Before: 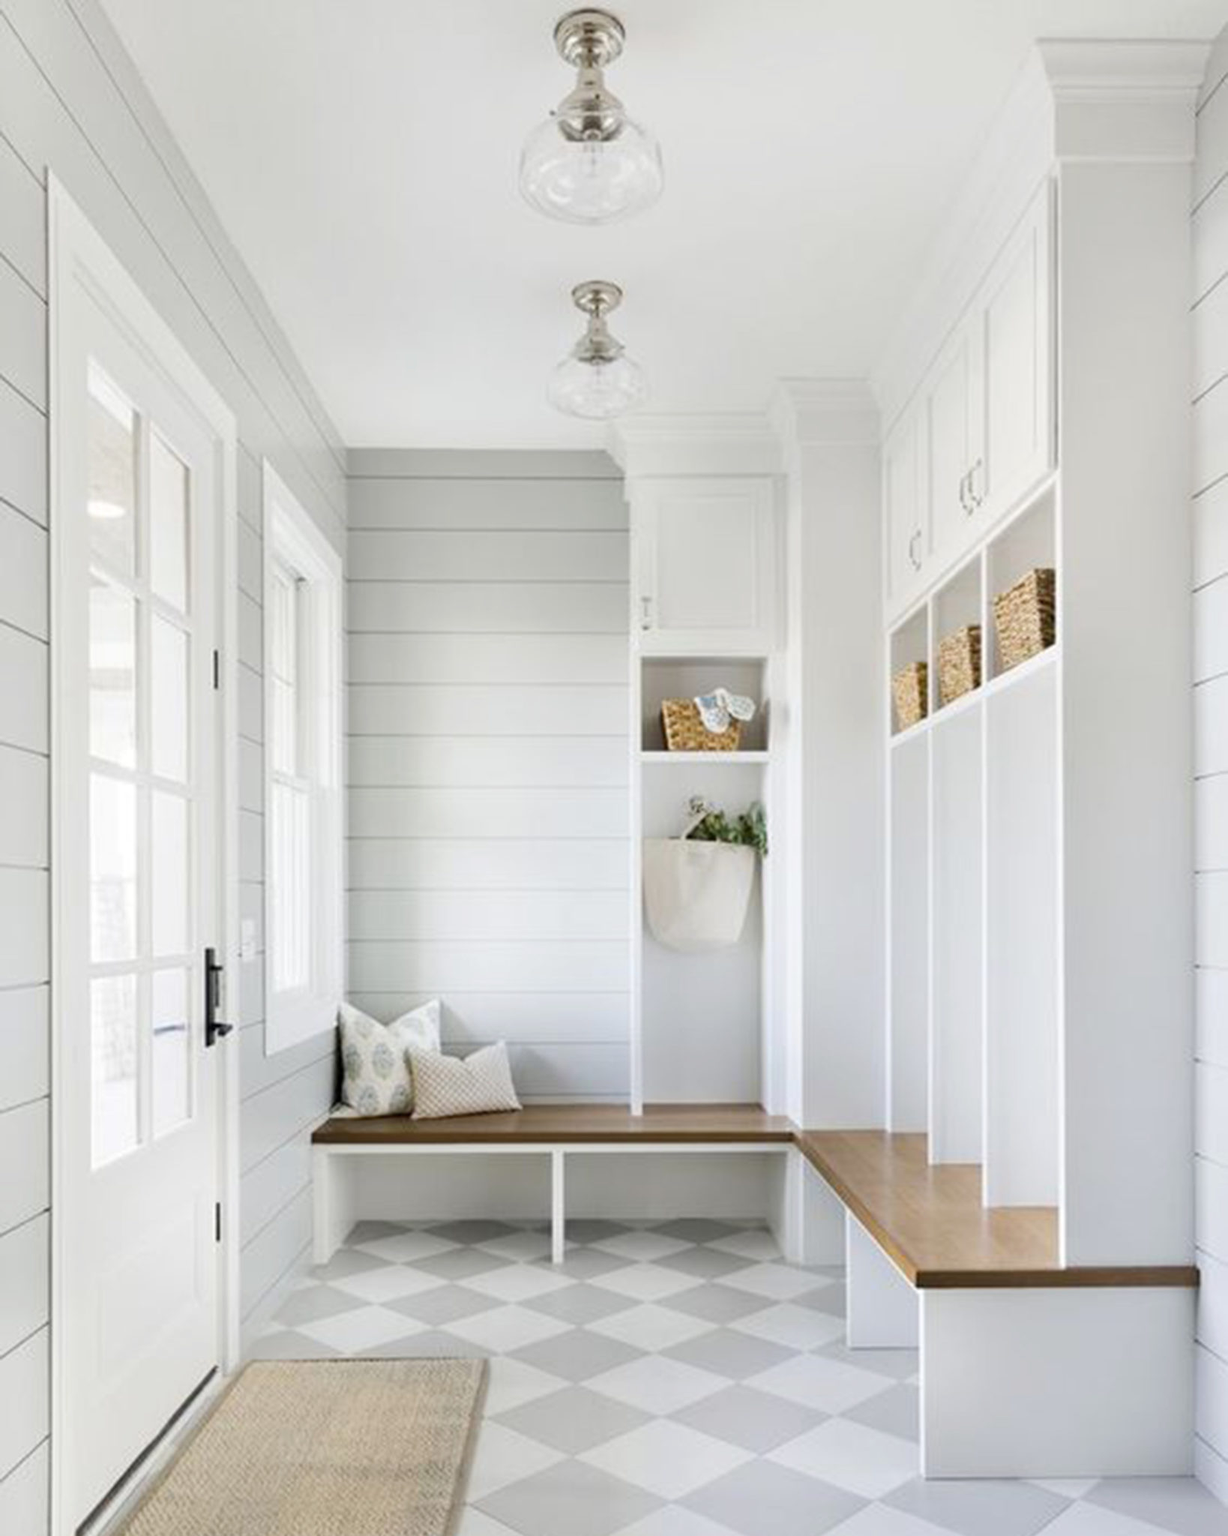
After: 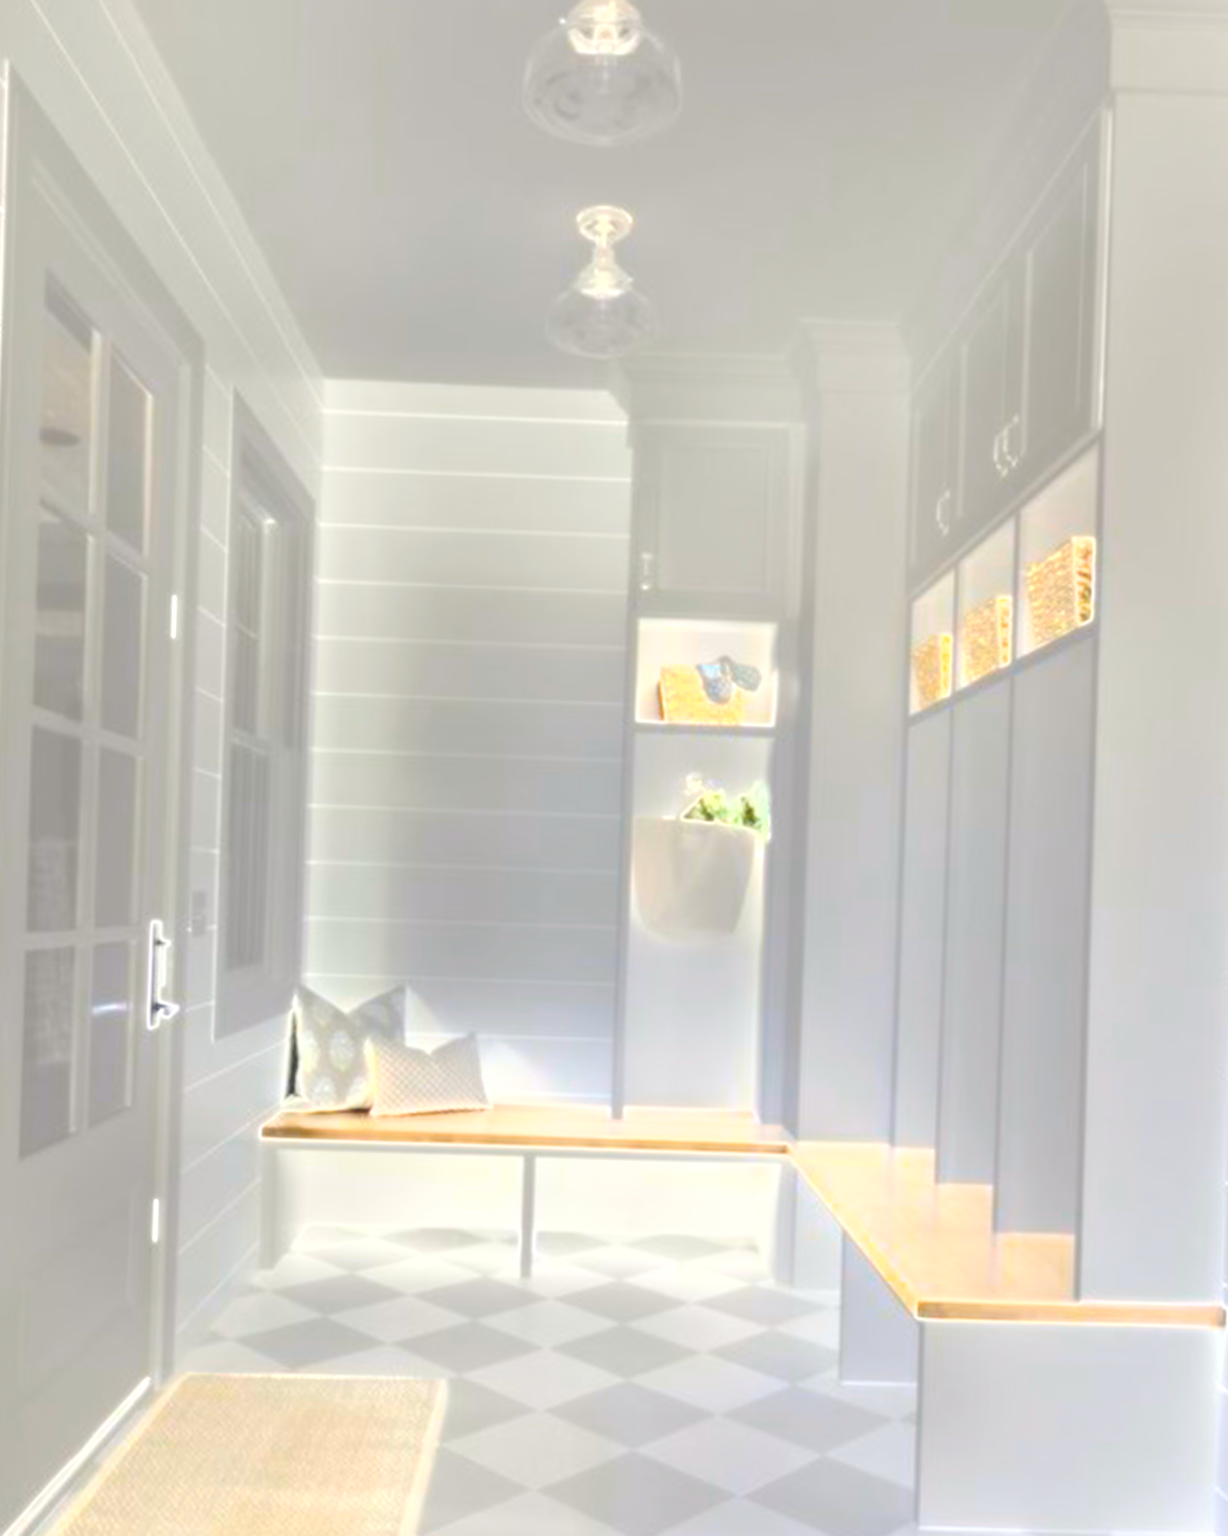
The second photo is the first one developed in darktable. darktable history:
exposure: black level correction 0, exposure 1.741 EV, compensate exposure bias true, compensate highlight preservation false
color calibration: x 0.342, y 0.356, temperature 5122 K
crop and rotate: angle -1.96°, left 3.097%, top 4.154%, right 1.586%, bottom 0.529%
color balance rgb: linear chroma grading › shadows 32%, linear chroma grading › global chroma -2%, linear chroma grading › mid-tones 4%, perceptual saturation grading › global saturation -2%, perceptual saturation grading › highlights -8%, perceptual saturation grading › mid-tones 8%, perceptual saturation grading › shadows 4%, perceptual brilliance grading › highlights 8%, perceptual brilliance grading › mid-tones 4%, perceptual brilliance grading › shadows 2%, global vibrance 16%, saturation formula JzAzBz (2021)
bloom: size 0%, threshold 54.82%, strength 8.31%
local contrast: on, module defaults
